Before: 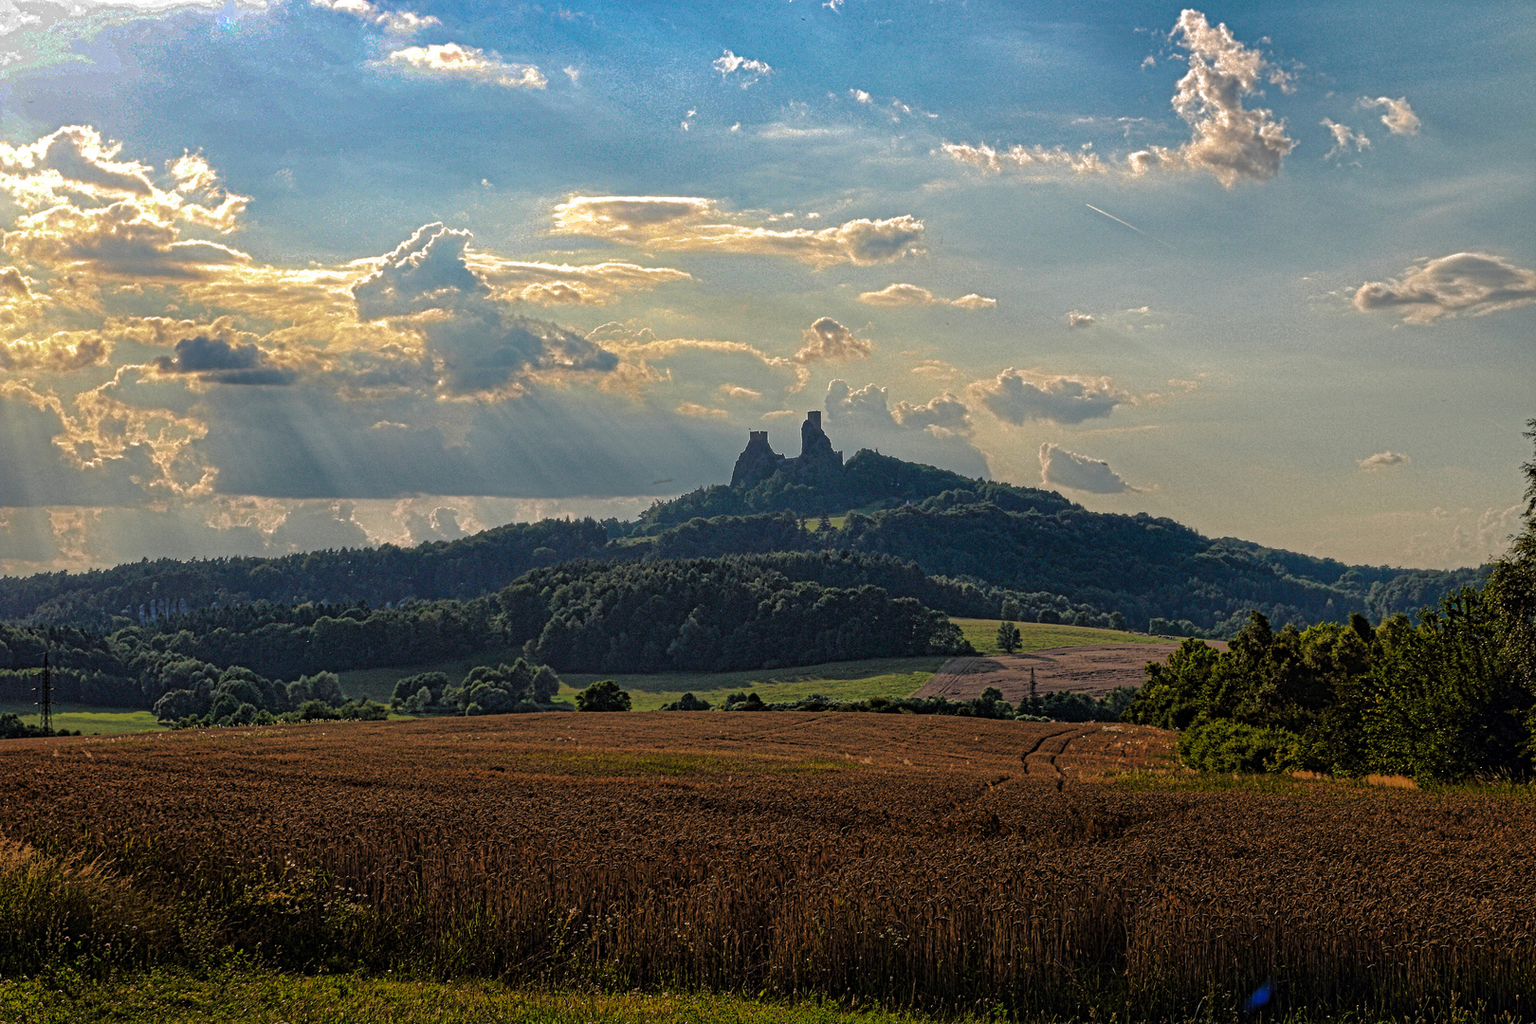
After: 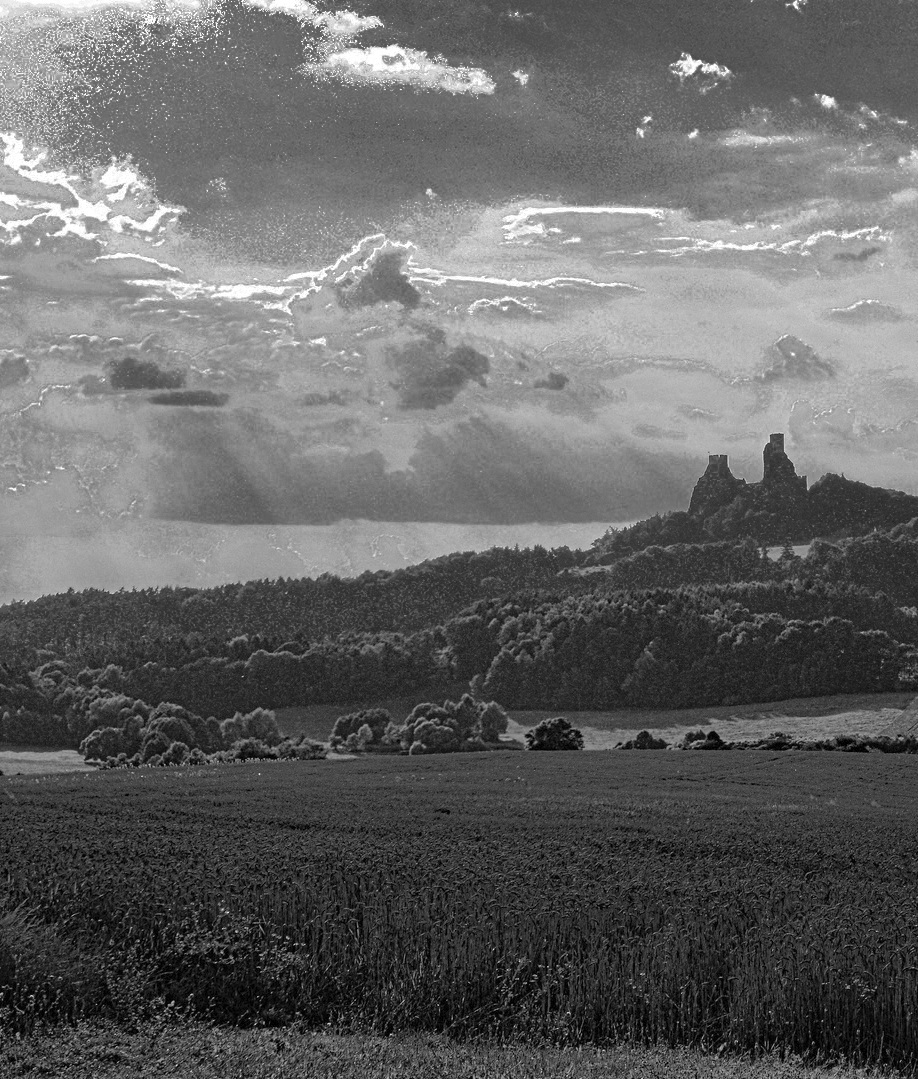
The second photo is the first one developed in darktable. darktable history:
crop: left 5.122%, right 38.194%
contrast brightness saturation: contrast 0.067, brightness 0.18, saturation 0.399
color zones: curves: ch0 [(0.002, 0.589) (0.107, 0.484) (0.146, 0.249) (0.217, 0.352) (0.309, 0.525) (0.39, 0.404) (0.455, 0.169) (0.597, 0.055) (0.724, 0.212) (0.775, 0.691) (0.869, 0.571) (1, 0.587)]; ch1 [(0, 0) (0.143, 0) (0.286, 0) (0.429, 0) (0.571, 0) (0.714, 0) (0.857, 0)]
